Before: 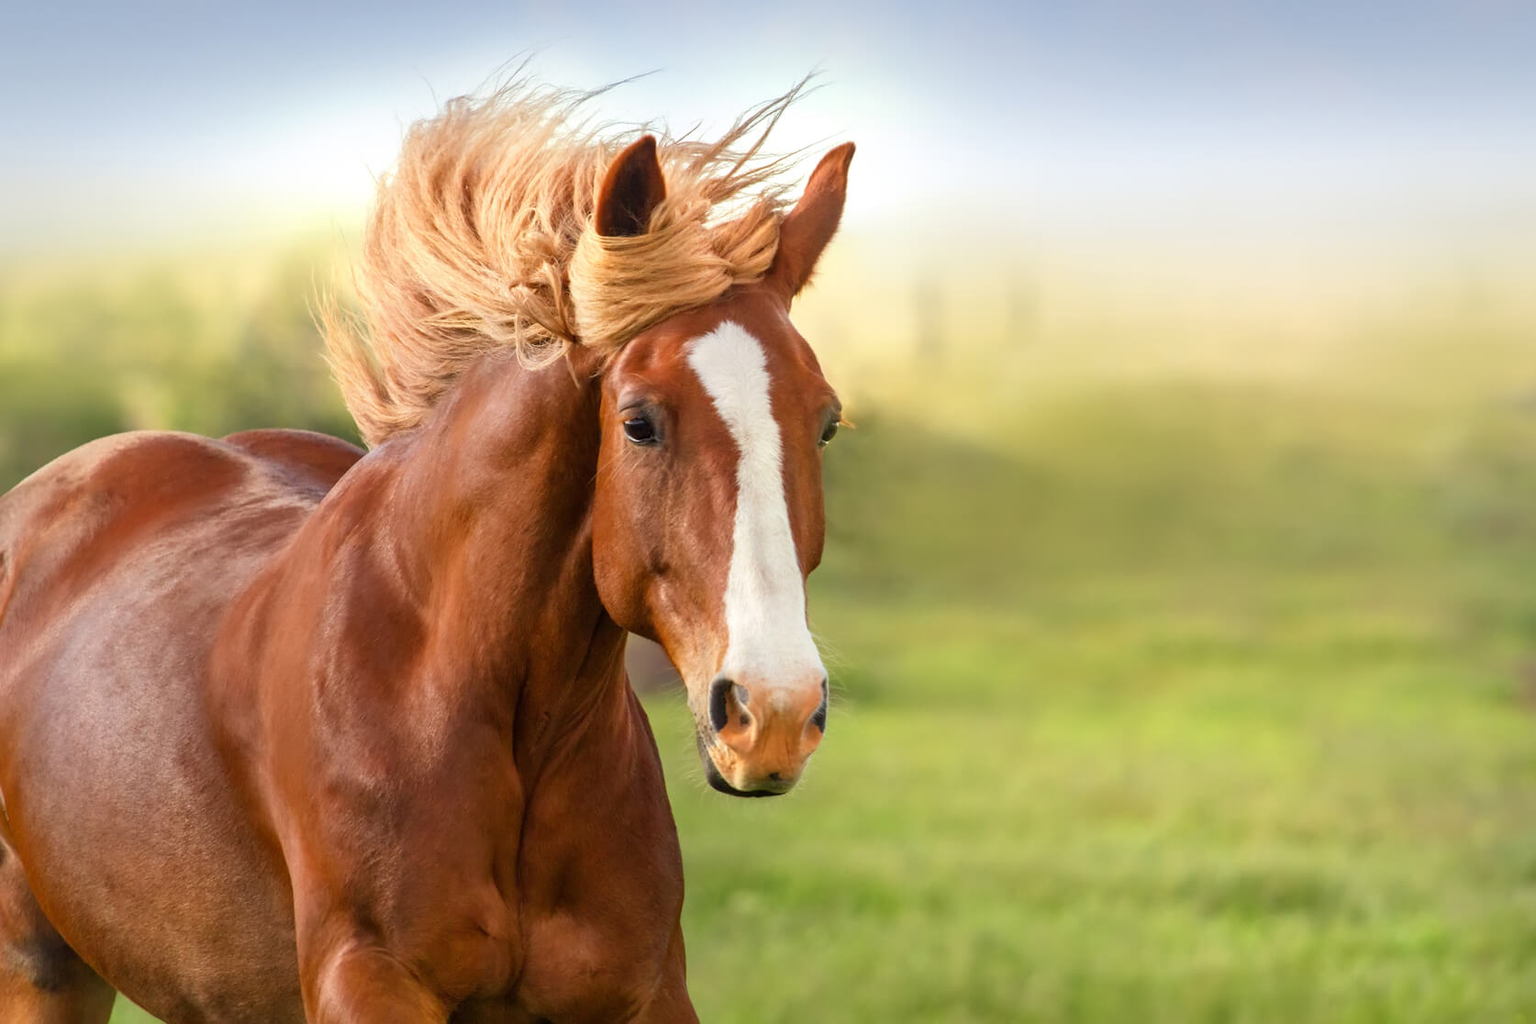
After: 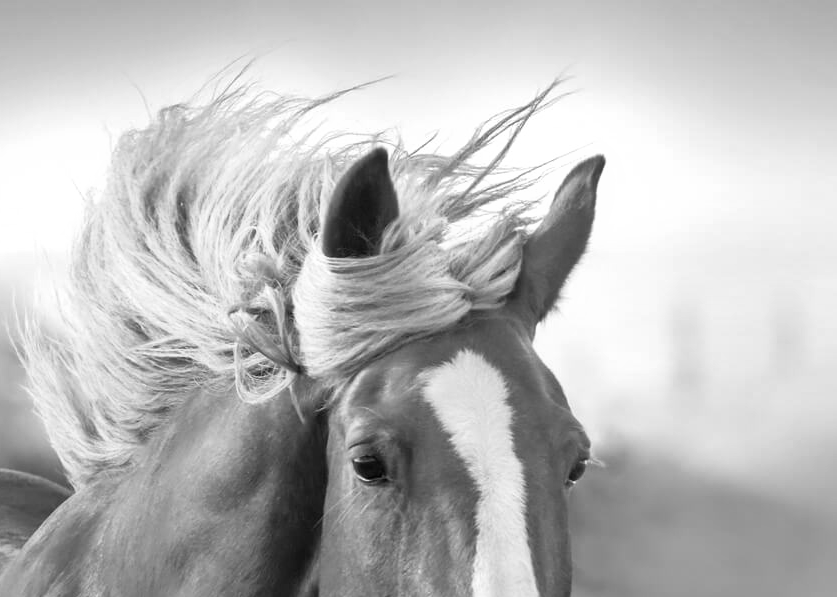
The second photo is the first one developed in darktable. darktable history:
shadows and highlights: shadows 32, highlights -32, soften with gaussian
monochrome: on, module defaults
velvia: strength 21.76%
color zones: curves: ch0 [(0, 0.558) (0.143, 0.559) (0.286, 0.529) (0.429, 0.505) (0.571, 0.5) (0.714, 0.5) (0.857, 0.5) (1, 0.558)]; ch1 [(0, 0.469) (0.01, 0.469) (0.12, 0.446) (0.248, 0.469) (0.5, 0.5) (0.748, 0.5) (0.99, 0.469) (1, 0.469)]
crop: left 19.556%, right 30.401%, bottom 46.458%
white balance: red 1.042, blue 1.17
